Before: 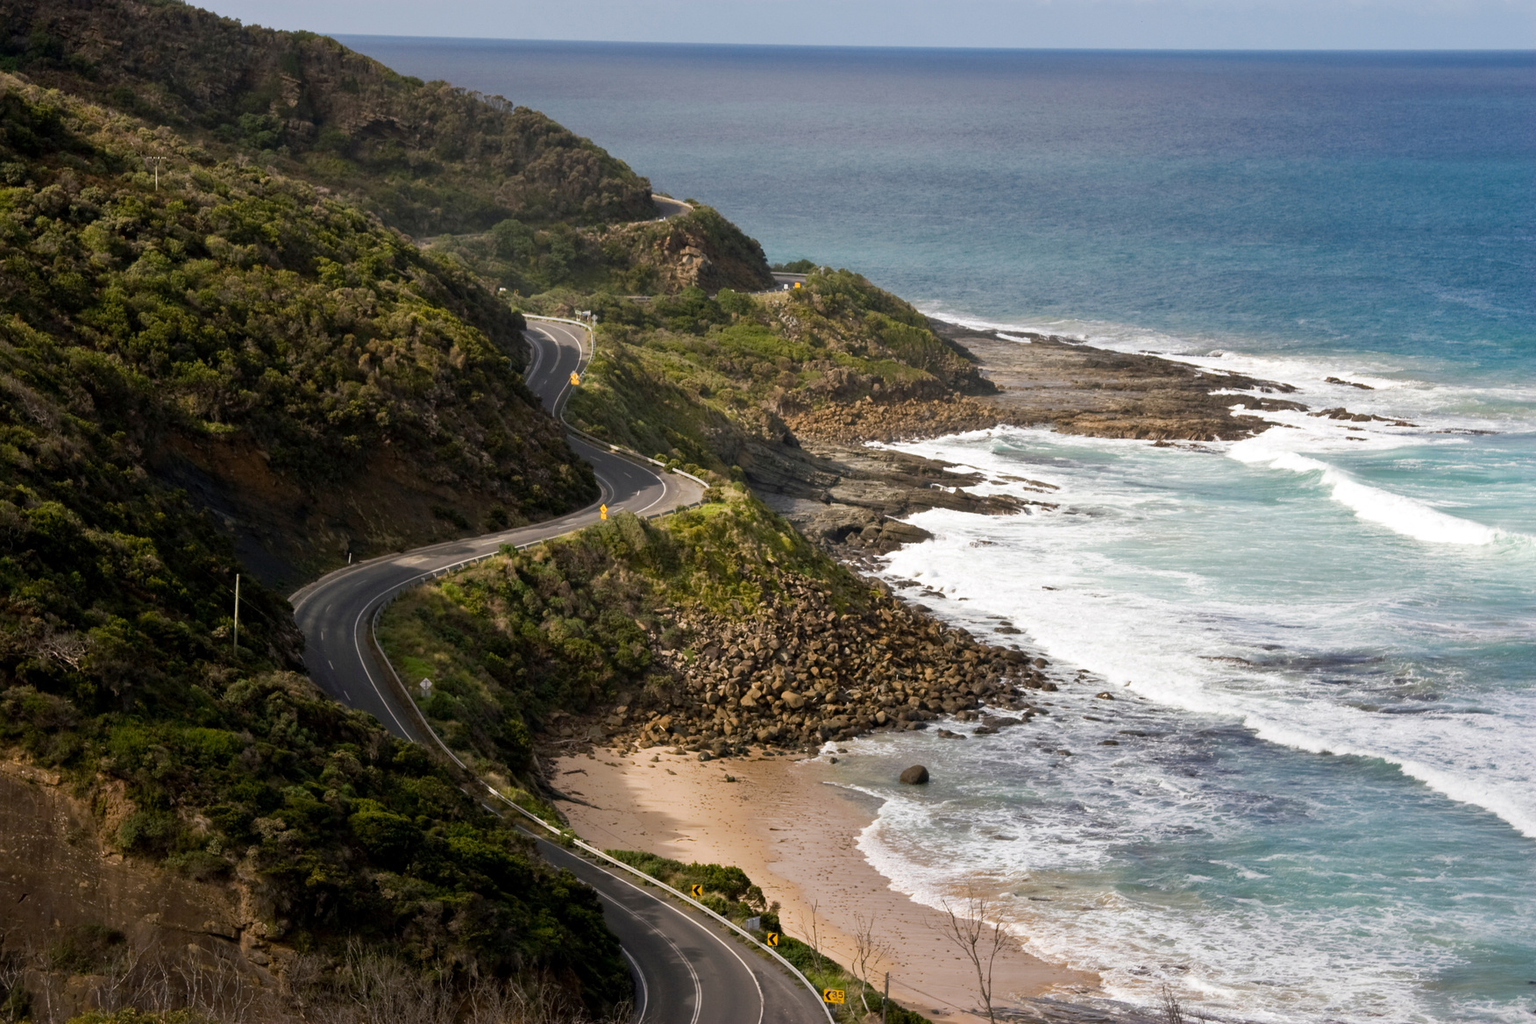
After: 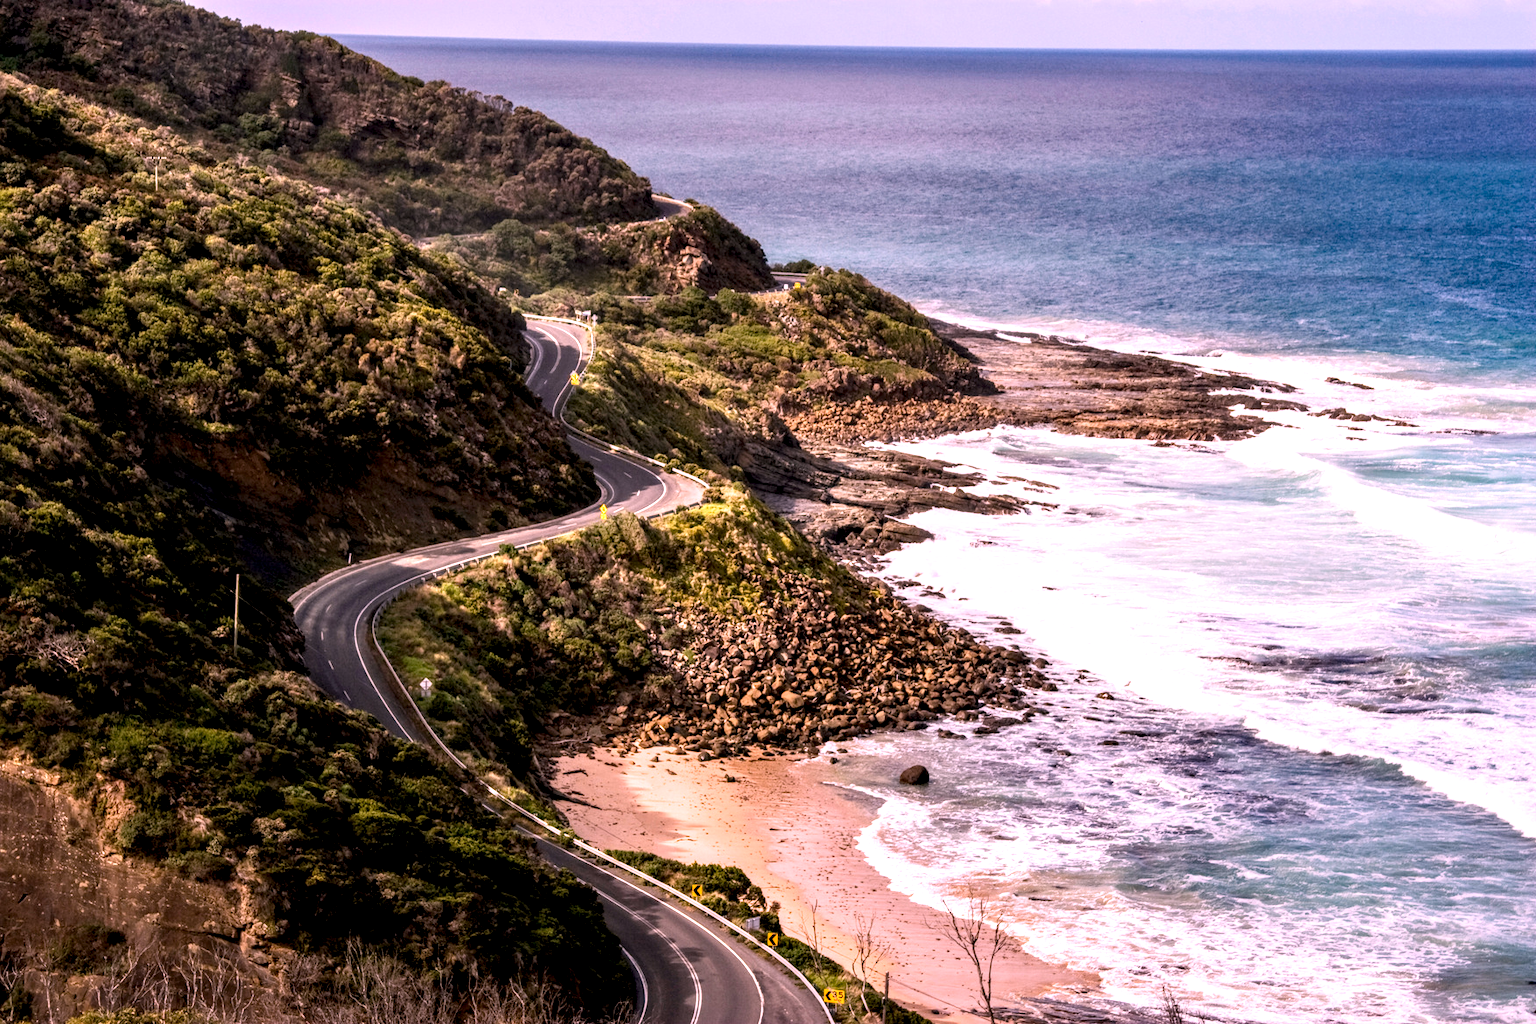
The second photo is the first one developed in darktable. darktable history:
white balance: red 1.188, blue 1.11
contrast brightness saturation: contrast 0.2, brightness 0.16, saturation 0.22
local contrast: highlights 19%, detail 186%
